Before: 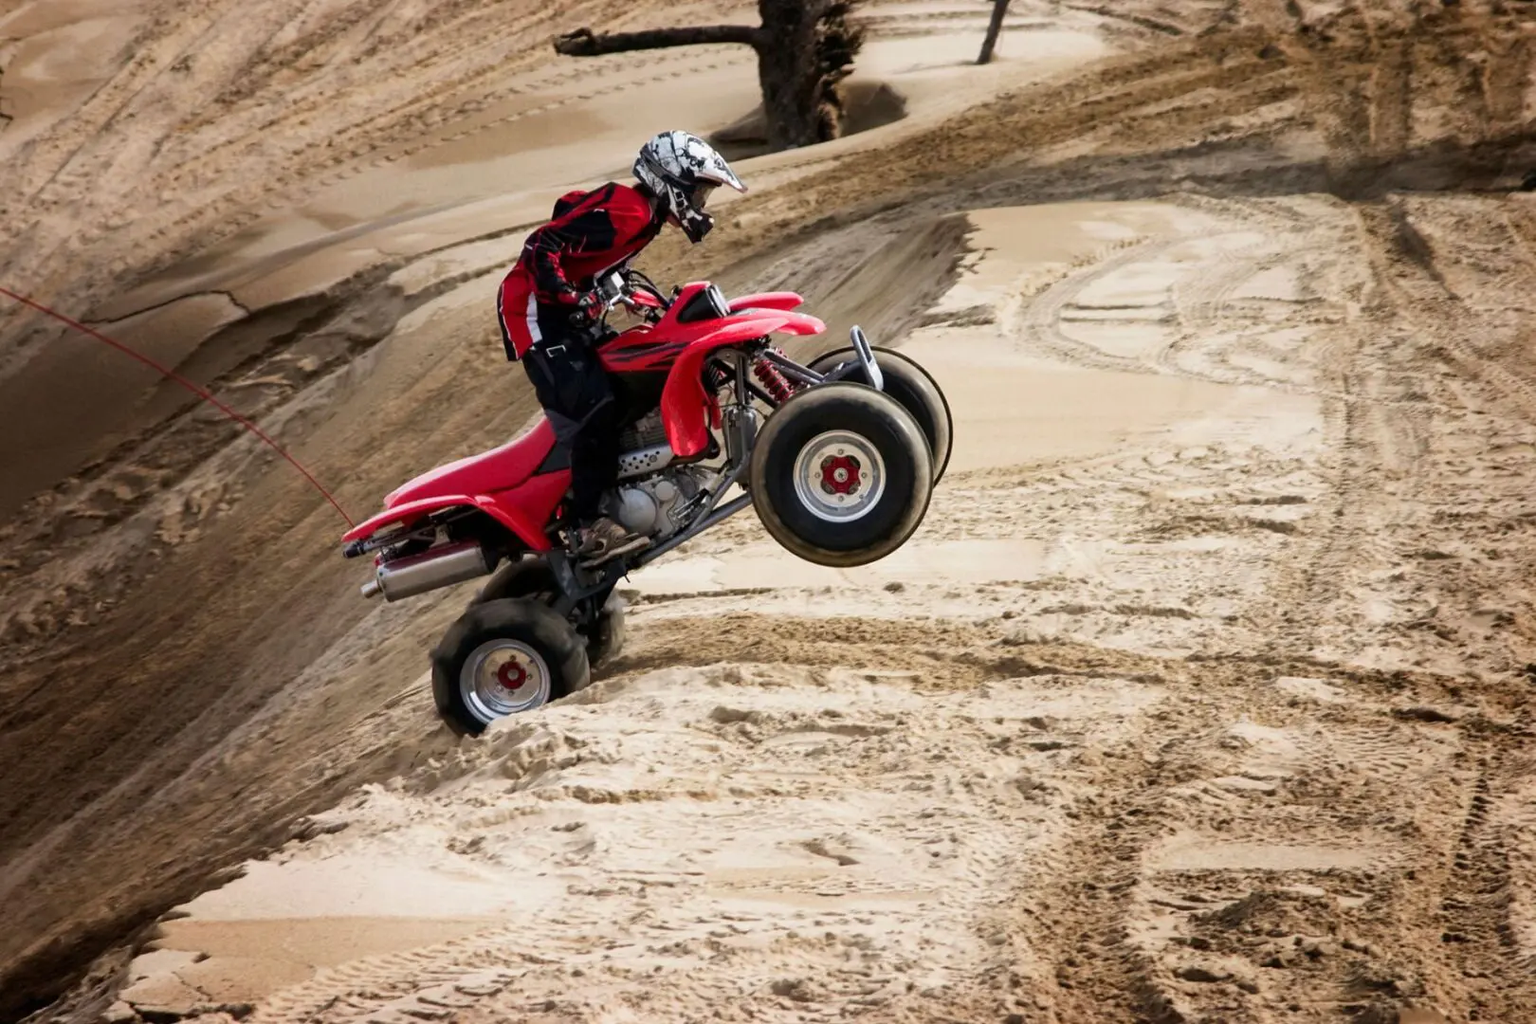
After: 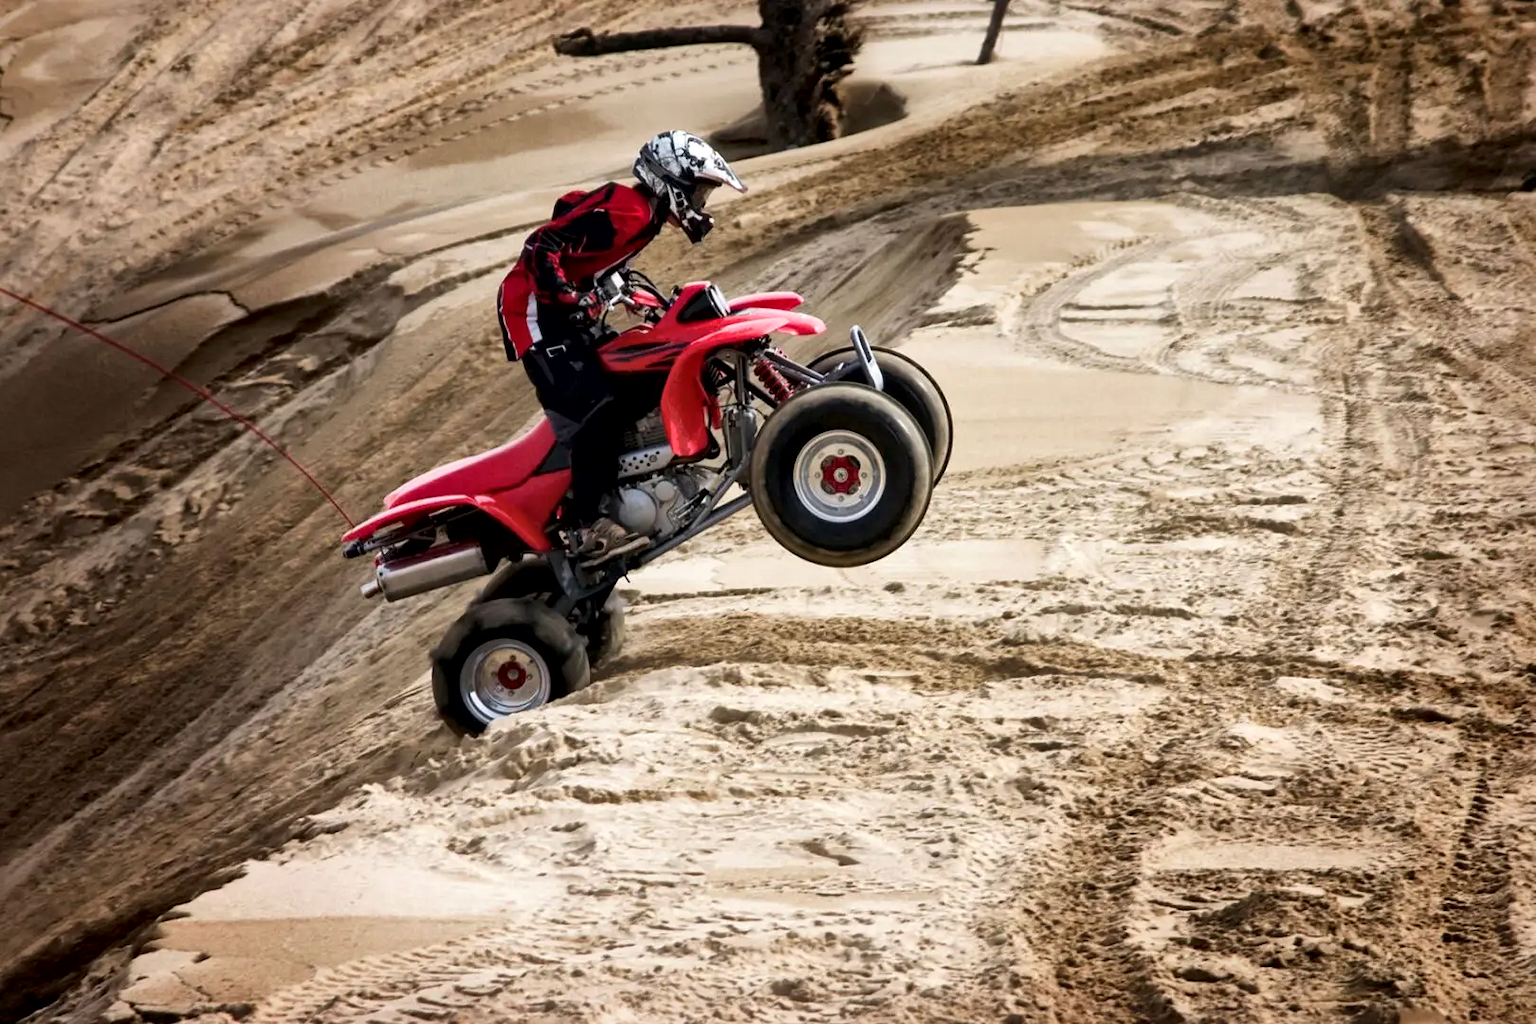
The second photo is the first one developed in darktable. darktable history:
local contrast: mode bilateral grid, contrast 21, coarseness 51, detail 173%, midtone range 0.2
